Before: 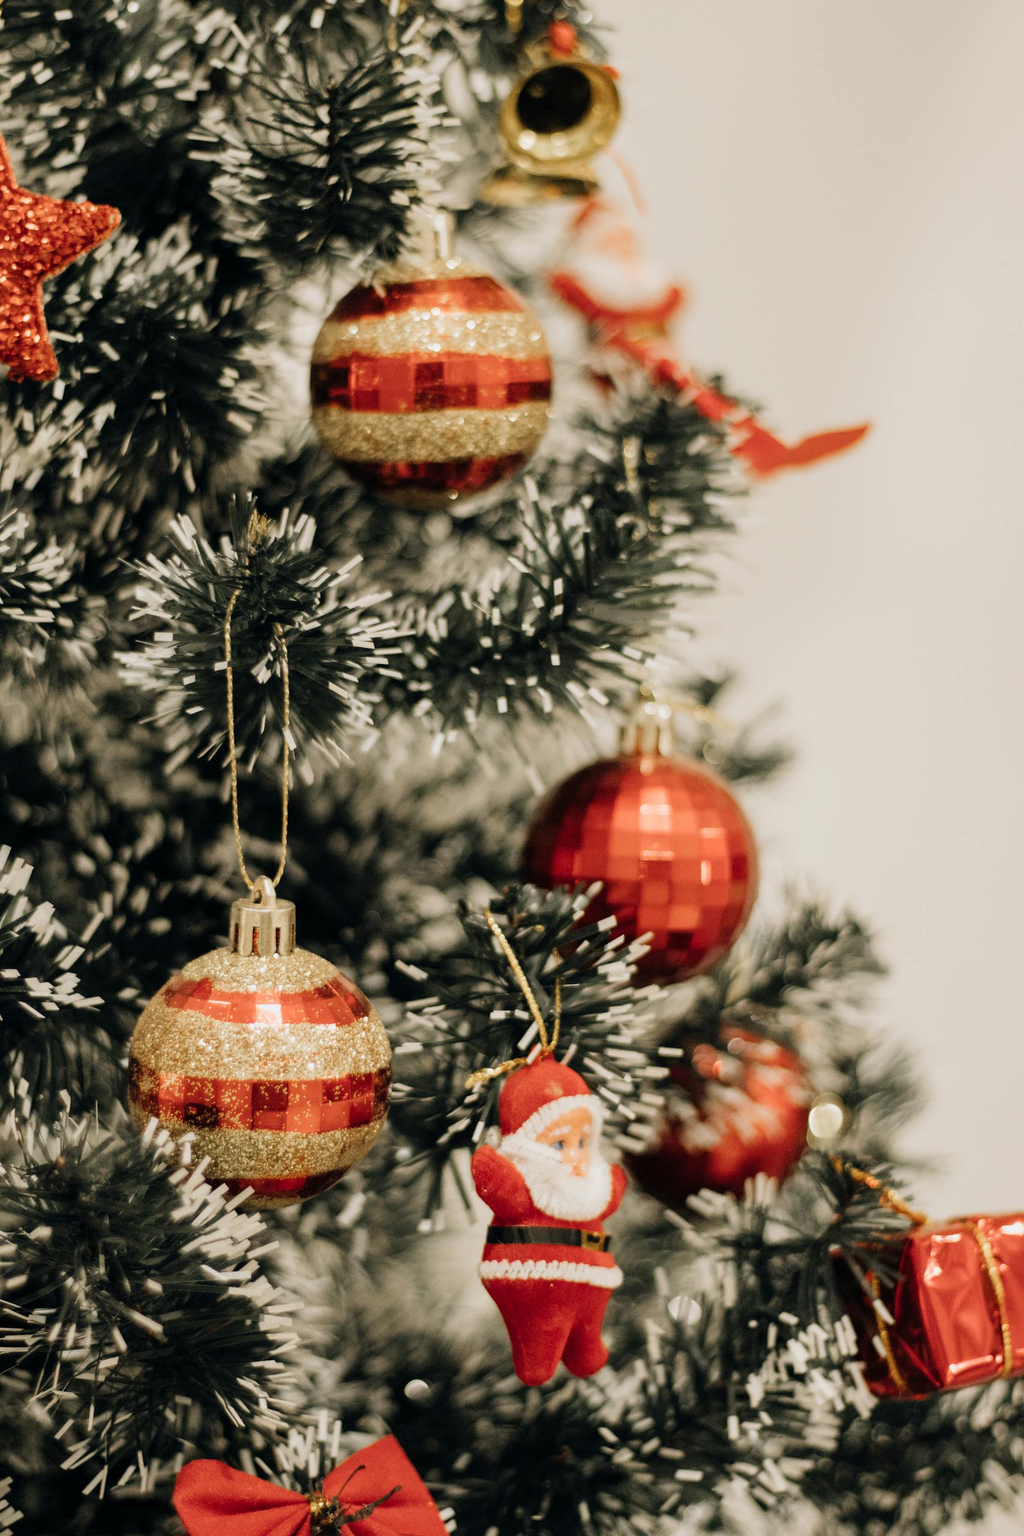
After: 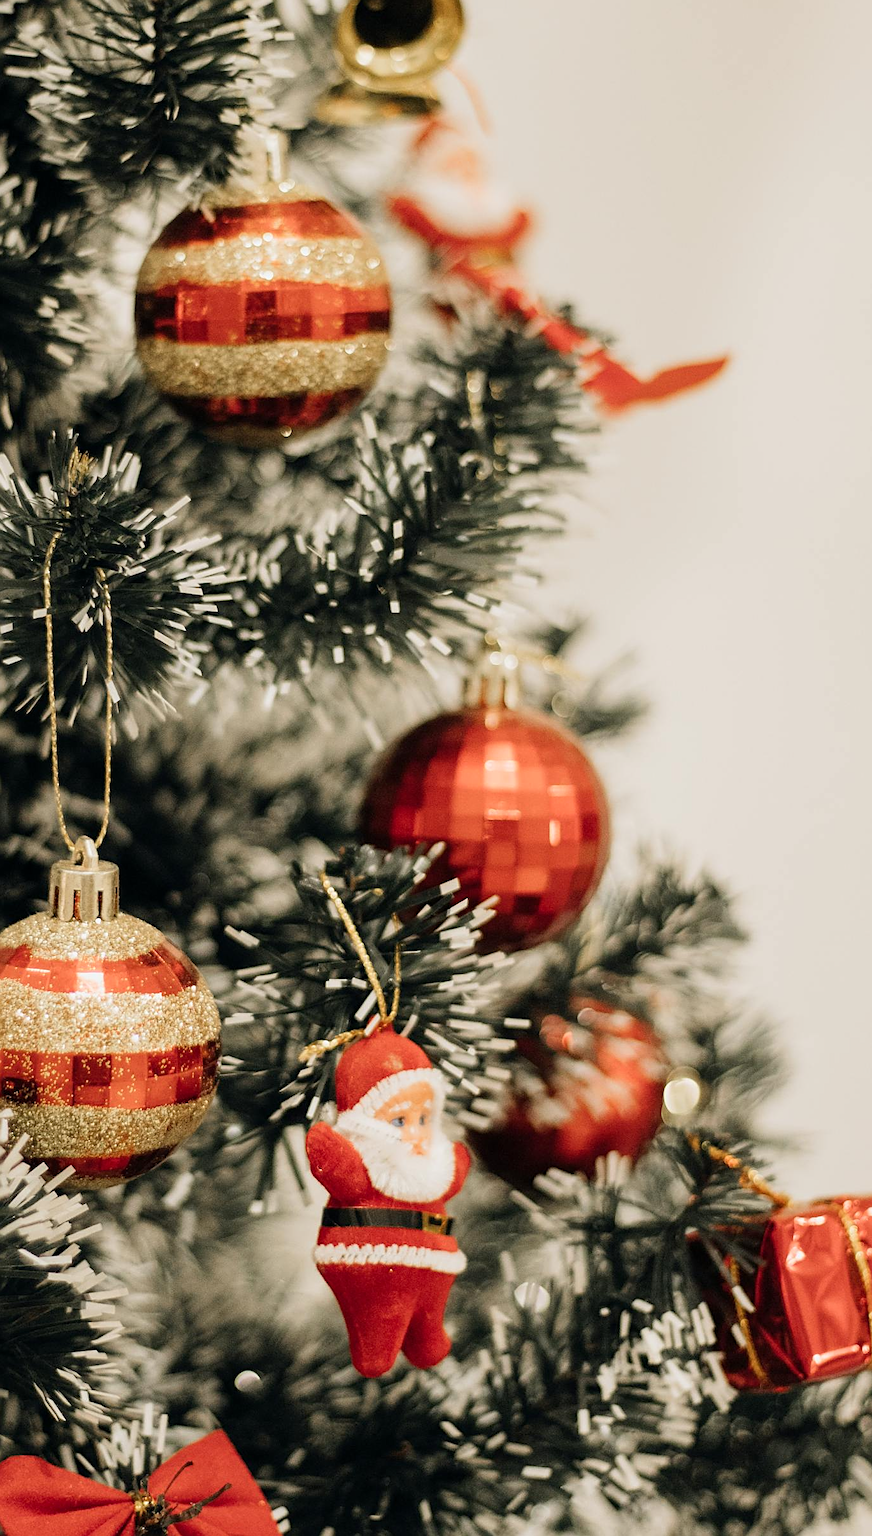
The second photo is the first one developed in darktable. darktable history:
sharpen: on, module defaults
tone curve: curves: ch0 [(0, 0) (0.003, 0.003) (0.011, 0.011) (0.025, 0.026) (0.044, 0.046) (0.069, 0.071) (0.1, 0.103) (0.136, 0.14) (0.177, 0.183) (0.224, 0.231) (0.277, 0.286) (0.335, 0.346) (0.399, 0.412) (0.468, 0.483) (0.543, 0.56) (0.623, 0.643) (0.709, 0.732) (0.801, 0.826) (0.898, 0.917) (1, 1)], preserve colors none
crop and rotate: left 17.959%, top 5.771%, right 1.742%
